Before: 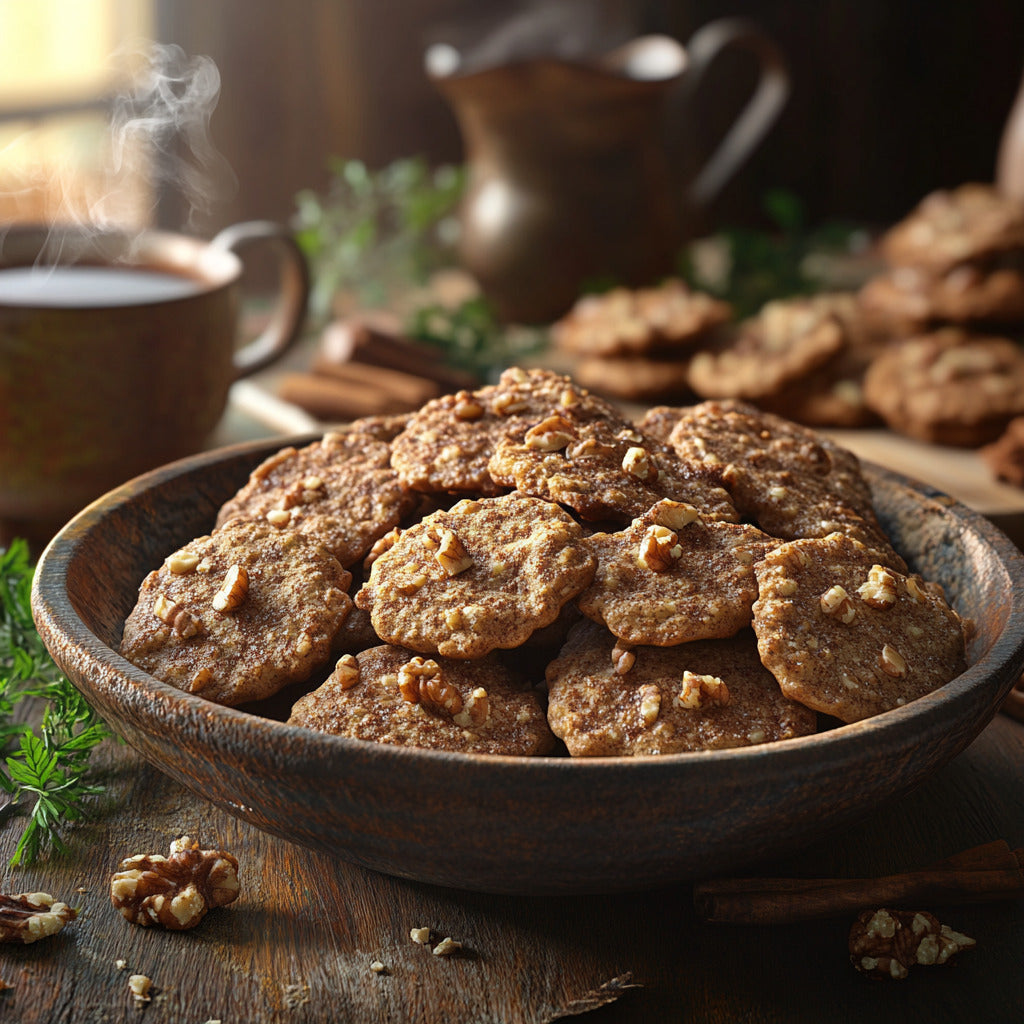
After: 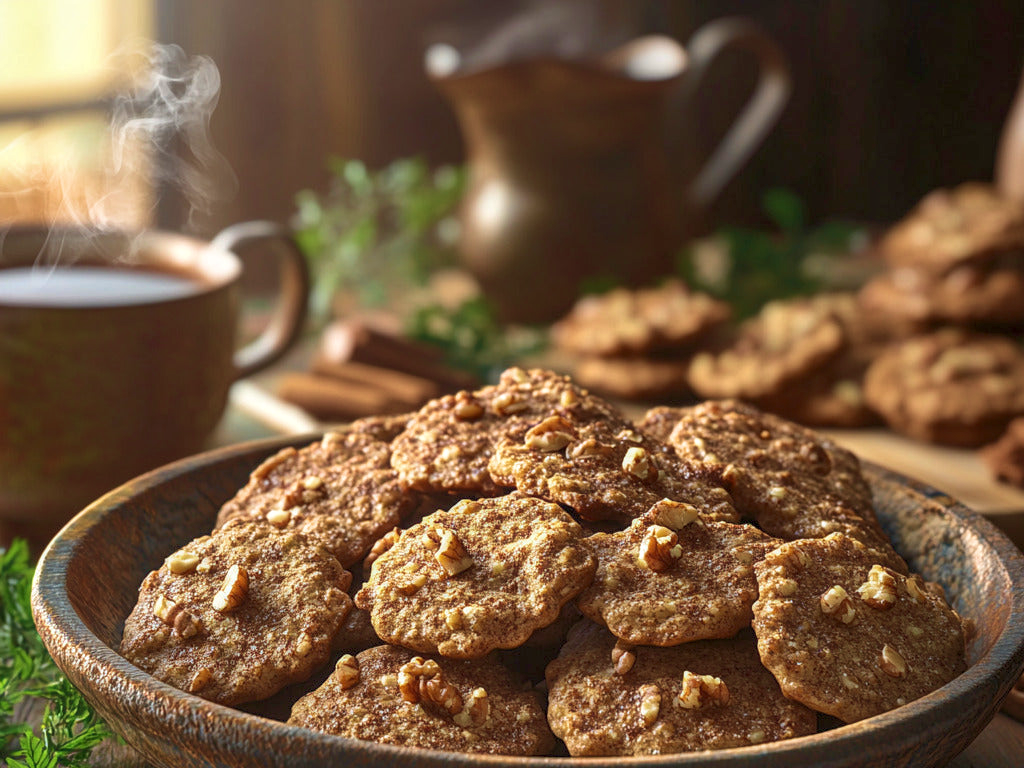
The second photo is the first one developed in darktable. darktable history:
local contrast: on, module defaults
tone equalizer: -8 EV 0.06 EV, smoothing diameter 25%, edges refinement/feathering 10, preserve details guided filter
exposure: exposure -0.048 EV, compensate highlight preservation false
velvia: strength 45%
rgb curve: curves: ch0 [(0, 0) (0.093, 0.159) (0.241, 0.265) (0.414, 0.42) (1, 1)], compensate middle gray true, preserve colors basic power
crop: bottom 24.967%
